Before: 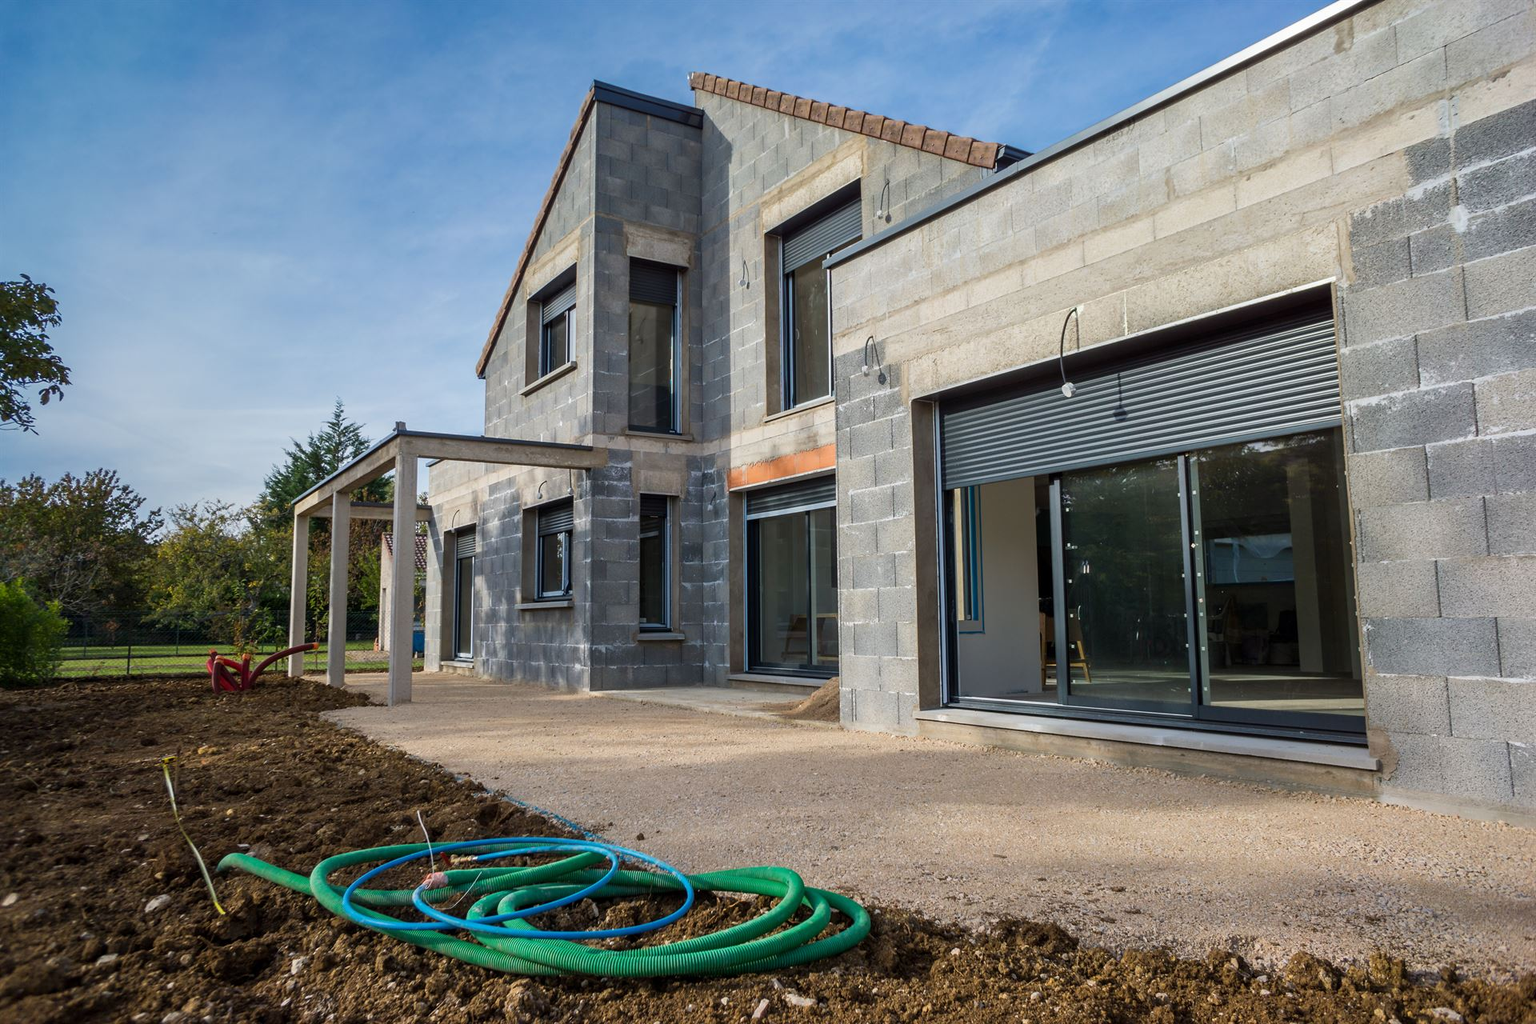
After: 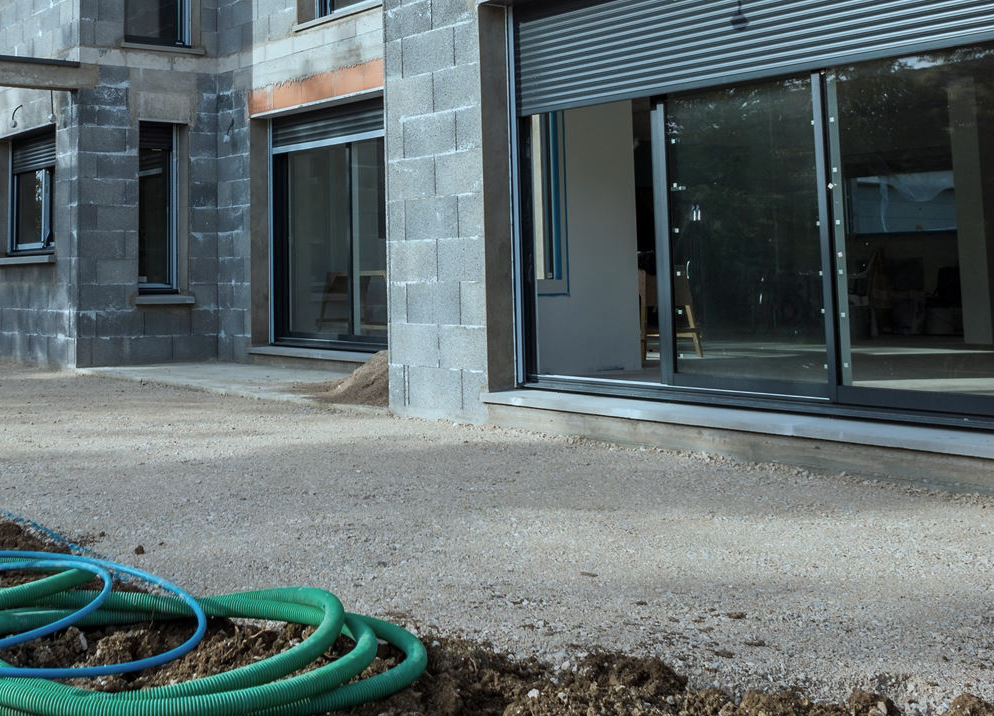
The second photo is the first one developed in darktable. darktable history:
color correction: highlights a* -12.64, highlights b* -18.1, saturation 0.7
crop: left 34.479%, top 38.822%, right 13.718%, bottom 5.172%
